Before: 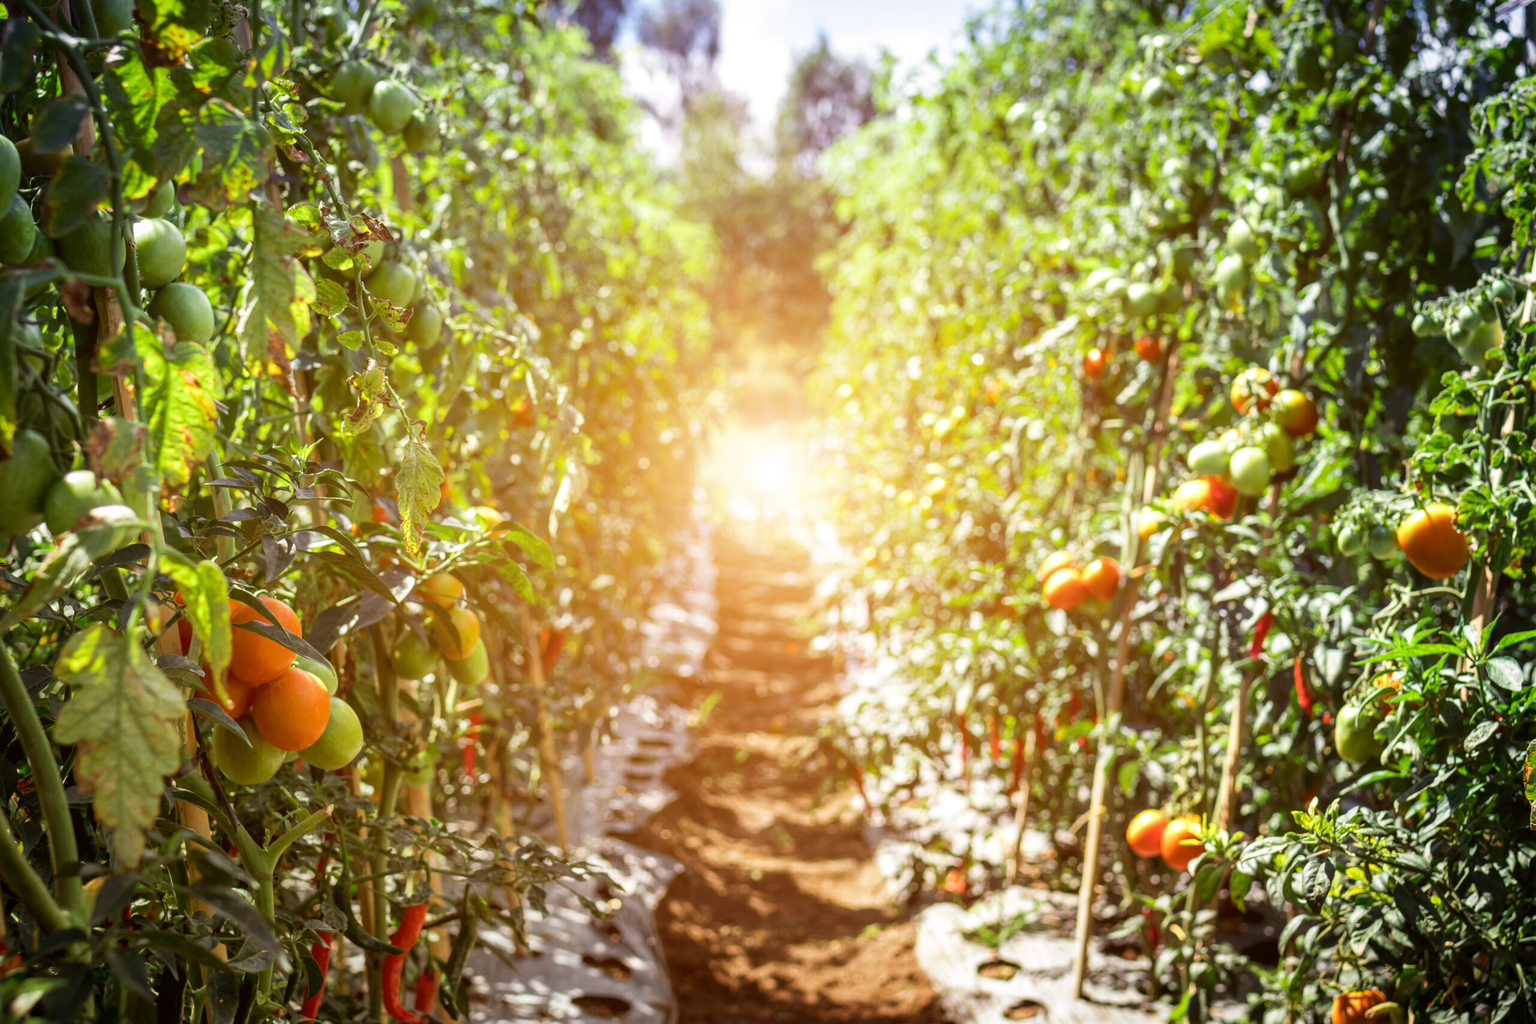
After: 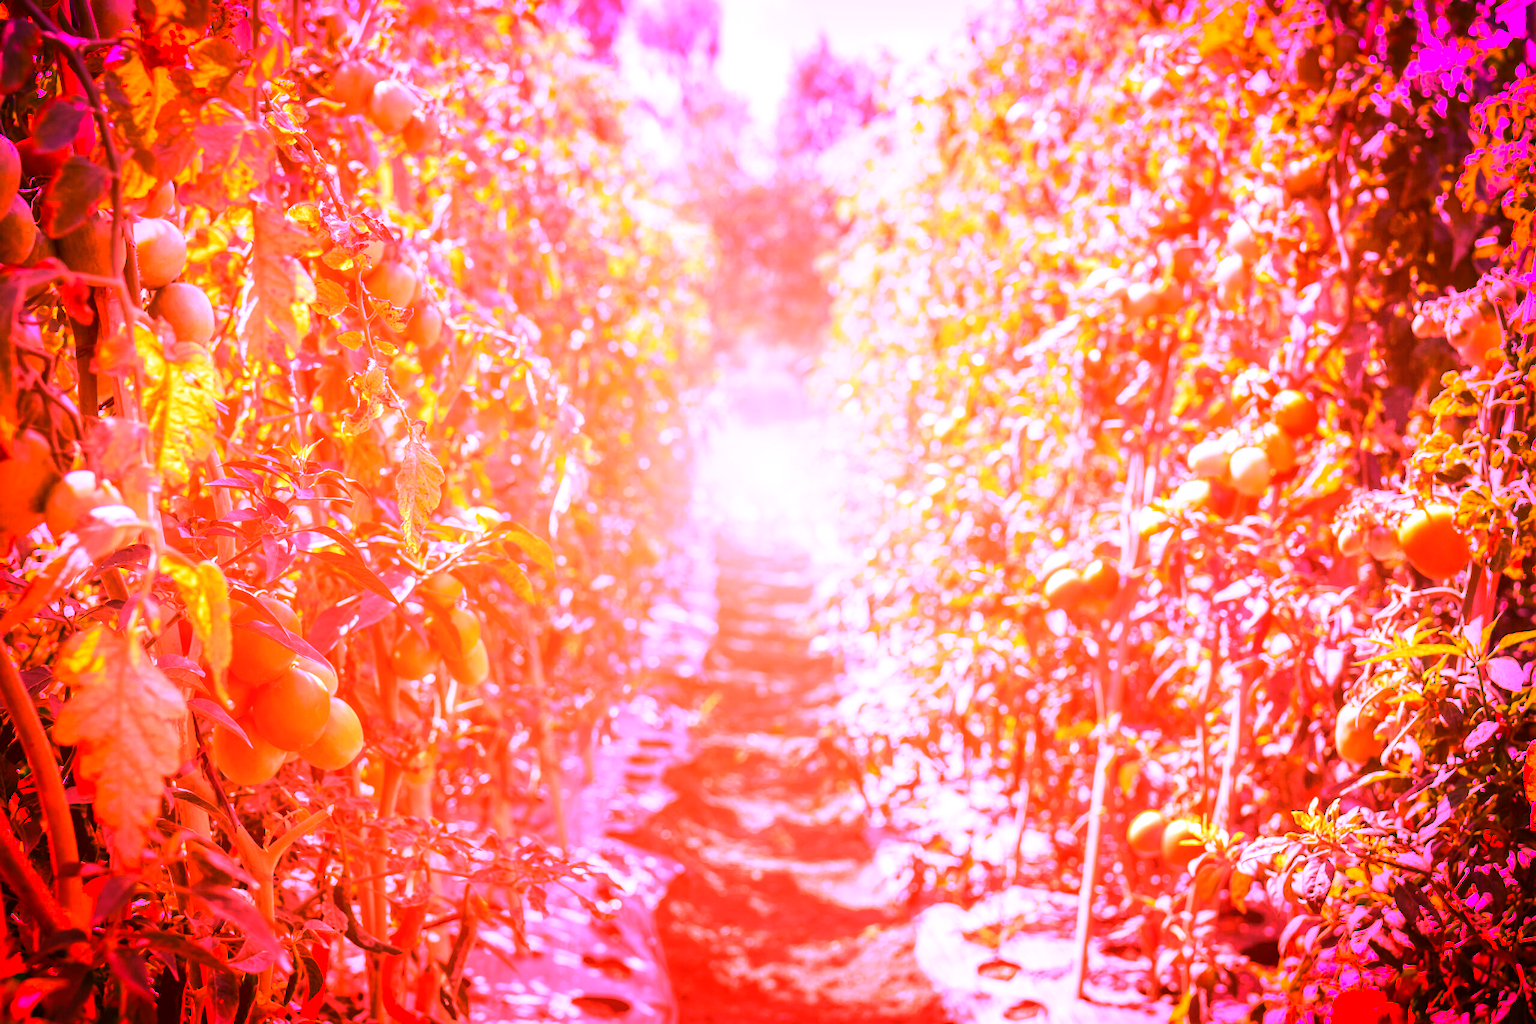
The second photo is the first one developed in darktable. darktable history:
white balance: red 4.26, blue 1.802
vignetting: fall-off start 88.53%, fall-off radius 44.2%, saturation 0.376, width/height ratio 1.161
